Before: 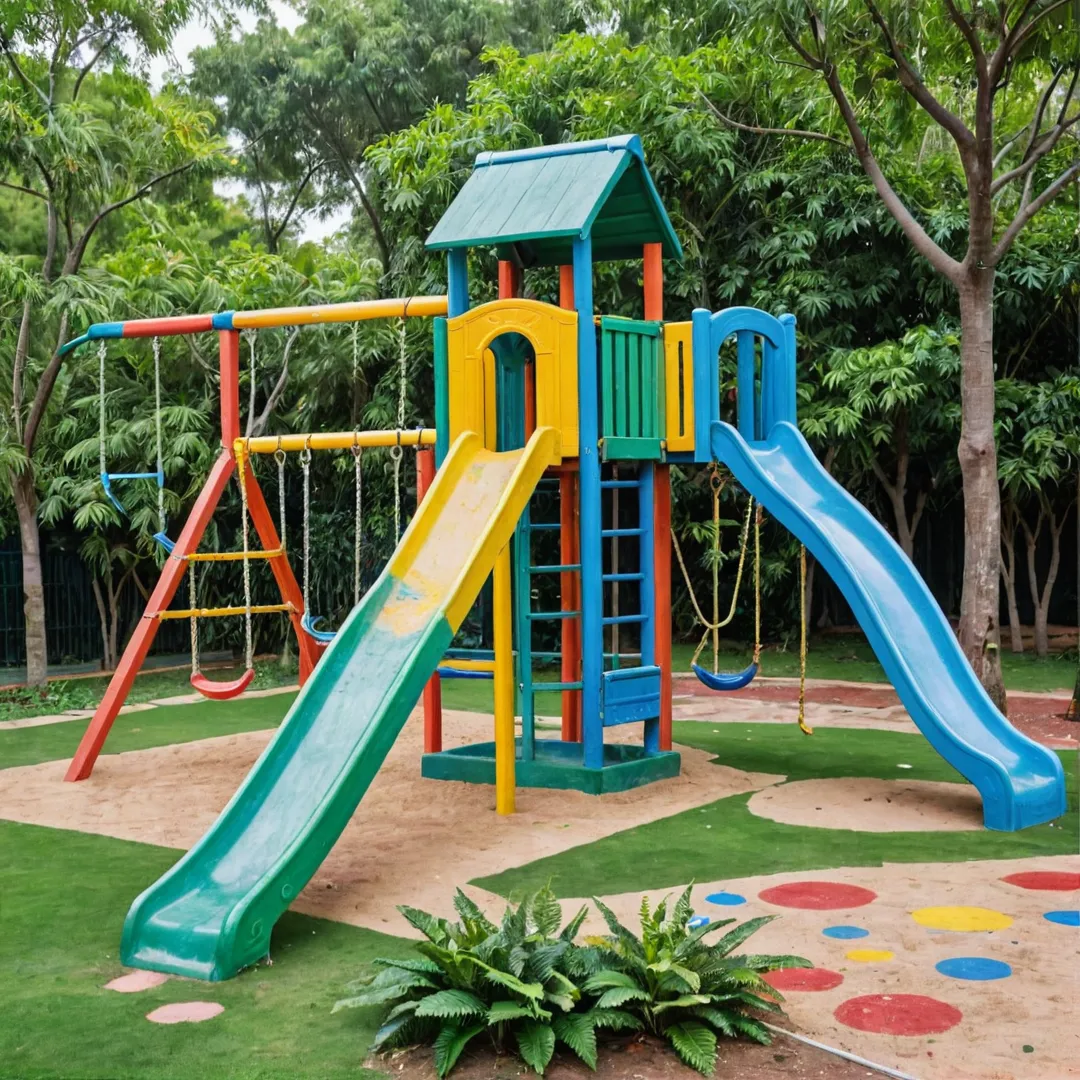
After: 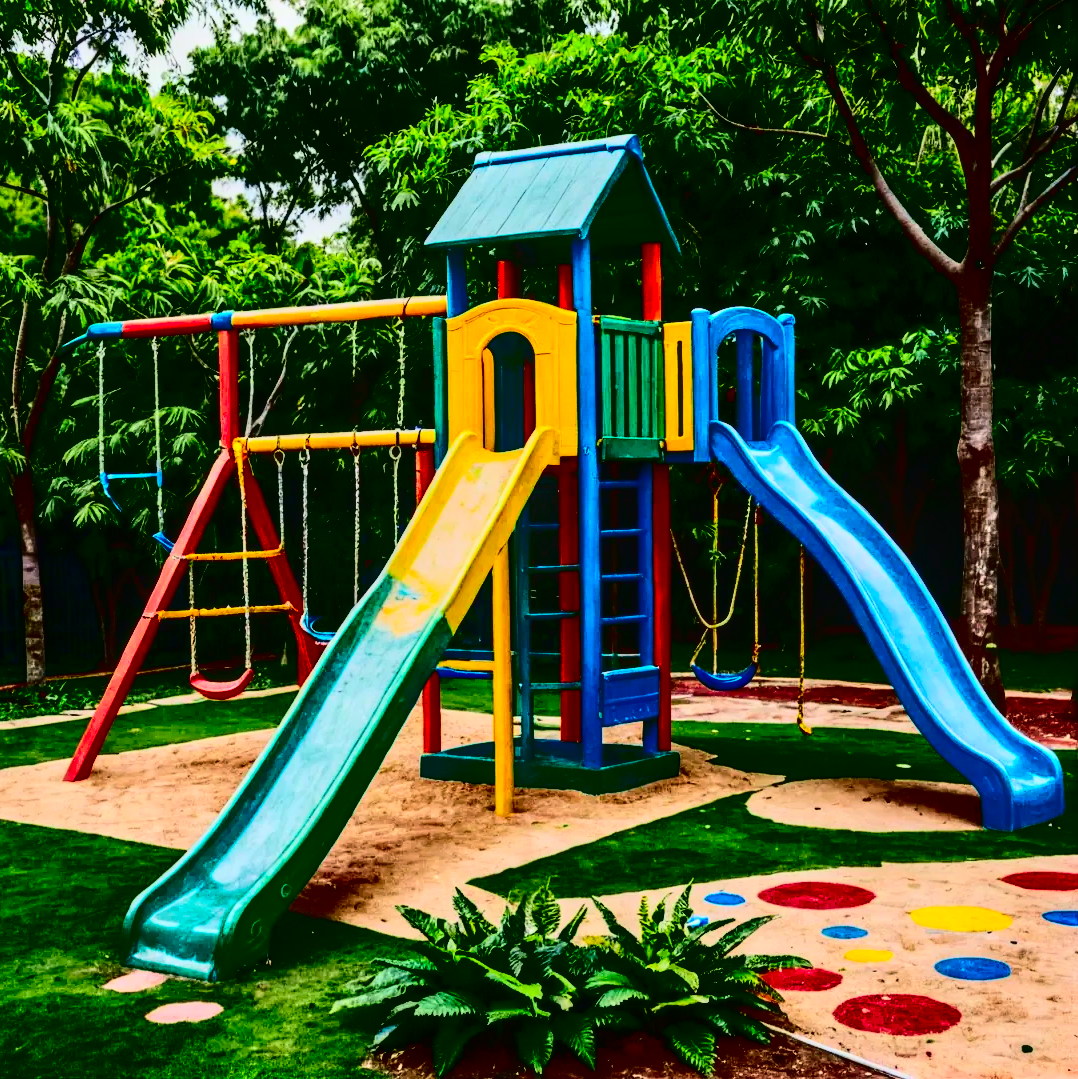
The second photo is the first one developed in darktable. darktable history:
rotate and perspective: crop left 0, crop top 0
crop and rotate: left 0.126%
contrast brightness saturation: contrast 0.77, brightness -1, saturation 1
local contrast: on, module defaults
